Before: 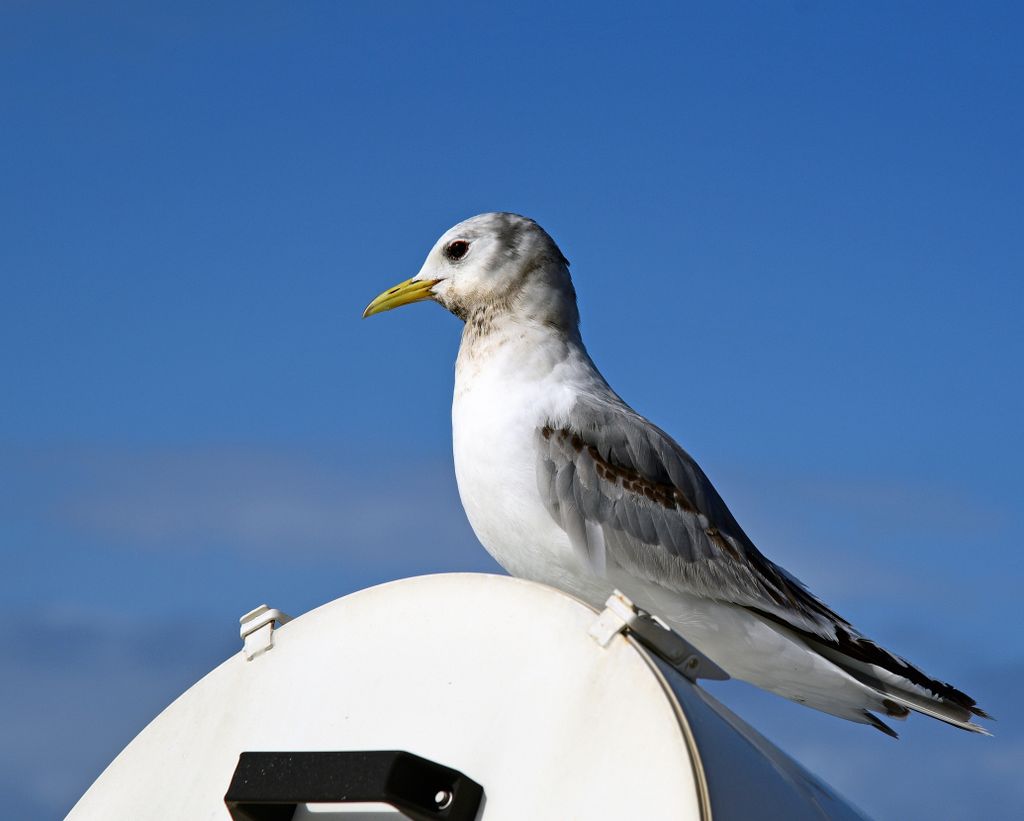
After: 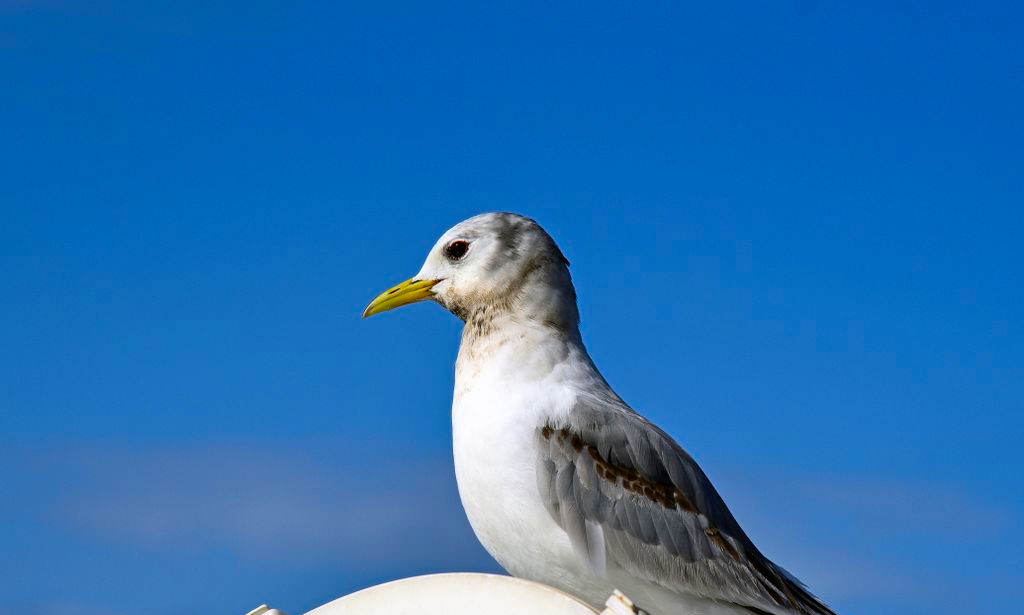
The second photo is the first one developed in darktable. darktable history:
crop: bottom 24.988%
color balance rgb: perceptual saturation grading › global saturation 25%, global vibrance 20%
shadows and highlights: shadows 22.7, highlights -48.71, soften with gaussian
